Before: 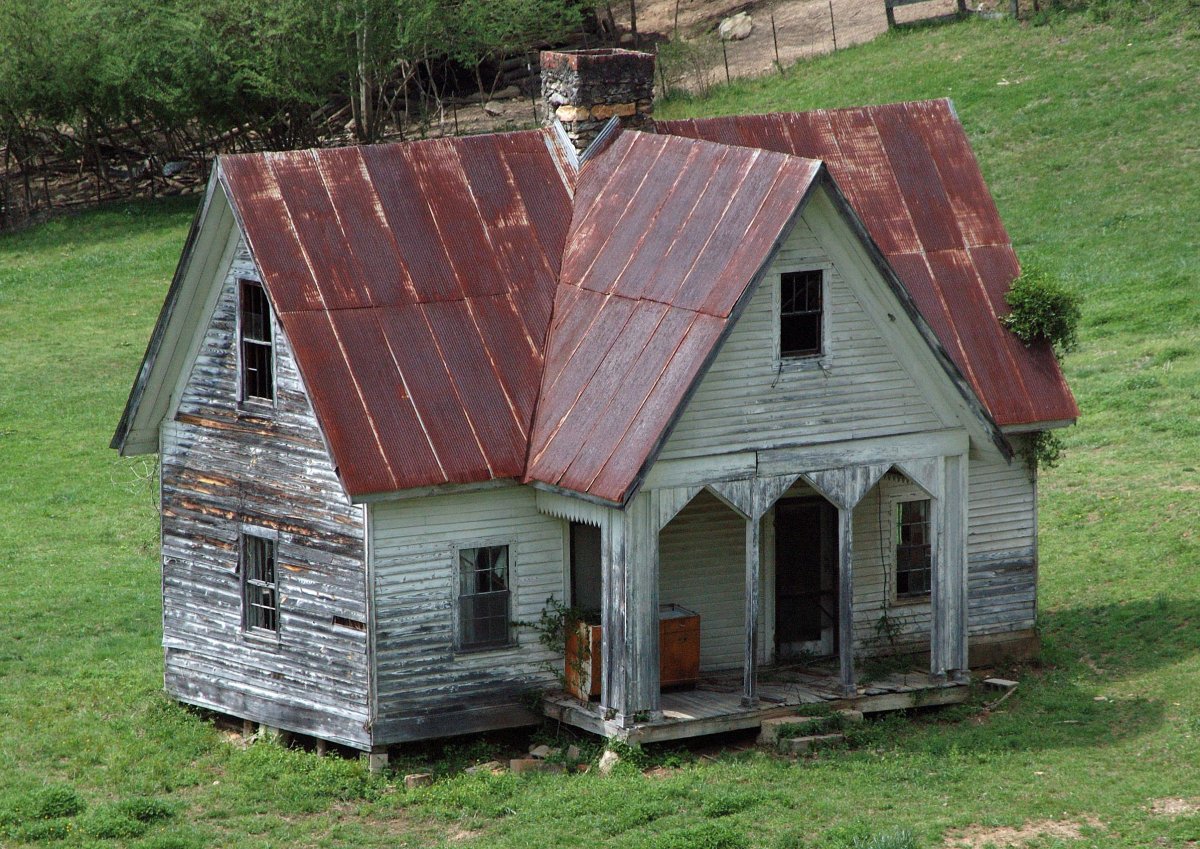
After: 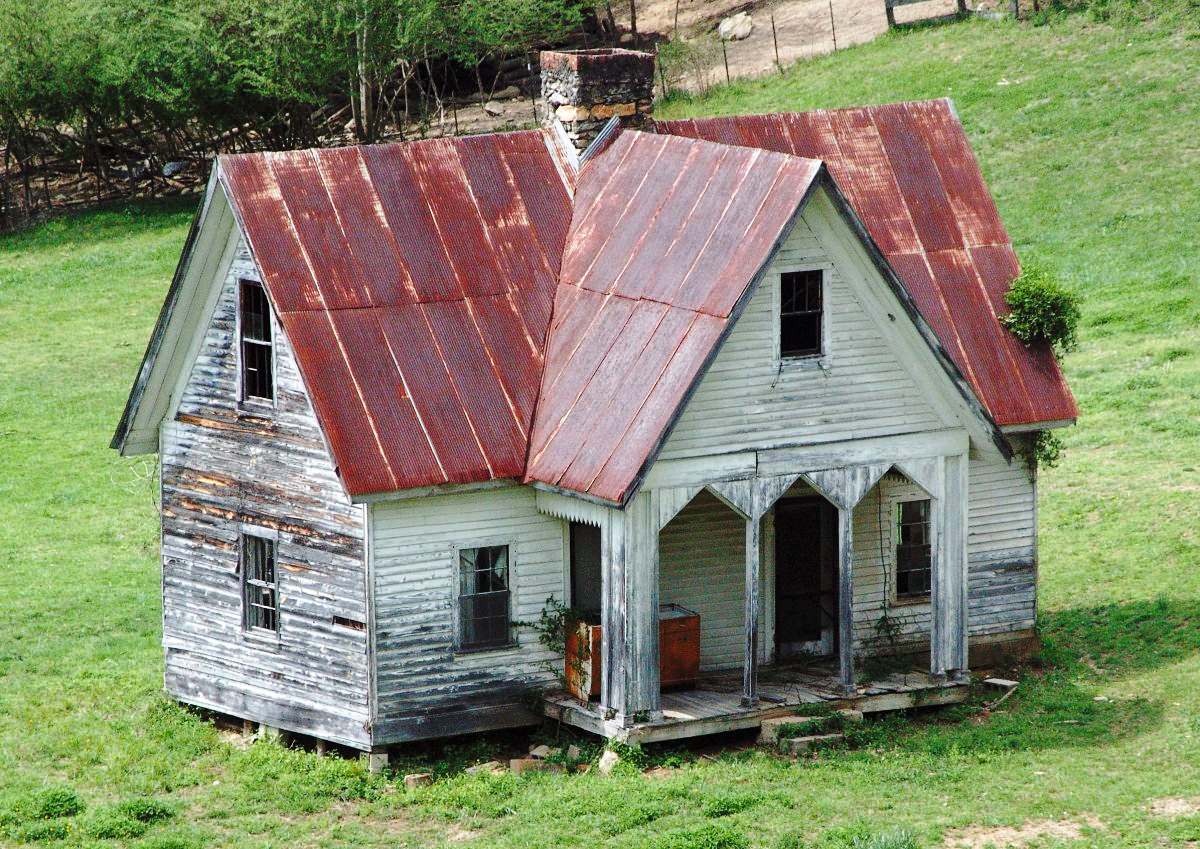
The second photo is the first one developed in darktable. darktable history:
tone equalizer: -8 EV -0.55 EV
base curve: curves: ch0 [(0, 0) (0.028, 0.03) (0.121, 0.232) (0.46, 0.748) (0.859, 0.968) (1, 1)], preserve colors none
